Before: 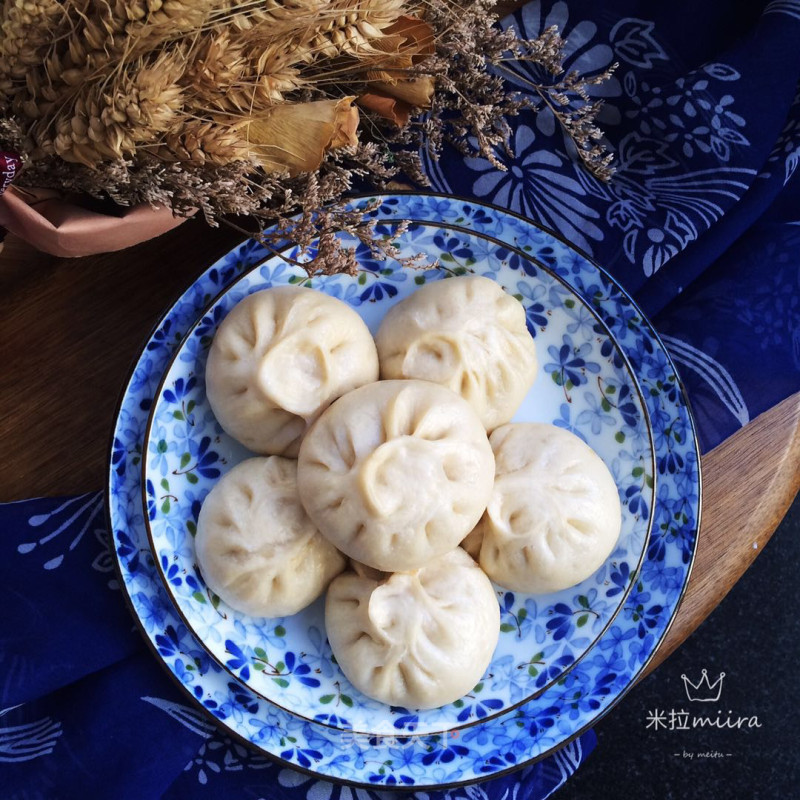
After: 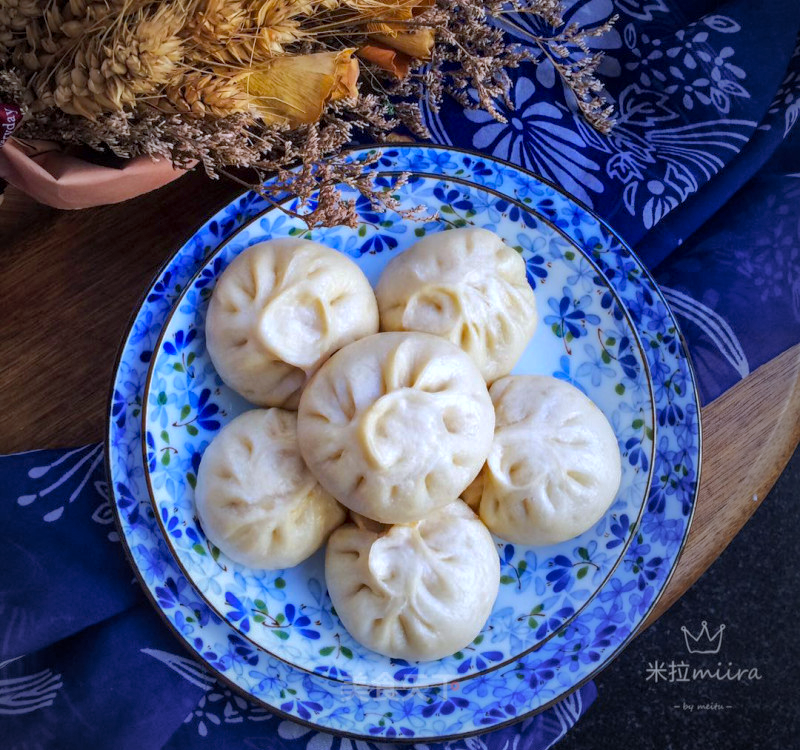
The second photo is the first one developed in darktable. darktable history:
crop and rotate: top 6.25%
white balance: red 0.954, blue 1.079
local contrast: detail 130%
vignetting: fall-off start 72.14%, fall-off radius 108.07%, brightness -0.713, saturation -0.488, center (-0.054, -0.359), width/height ratio 0.729
shadows and highlights: on, module defaults
color balance rgb: perceptual saturation grading › global saturation 25%, perceptual brilliance grading › mid-tones 10%, perceptual brilliance grading › shadows 15%, global vibrance 20%
